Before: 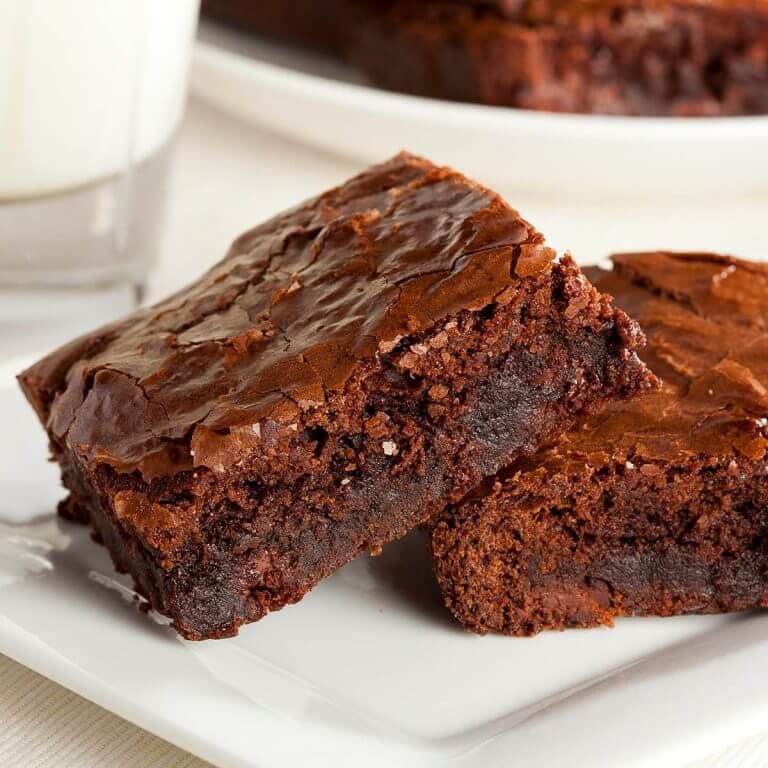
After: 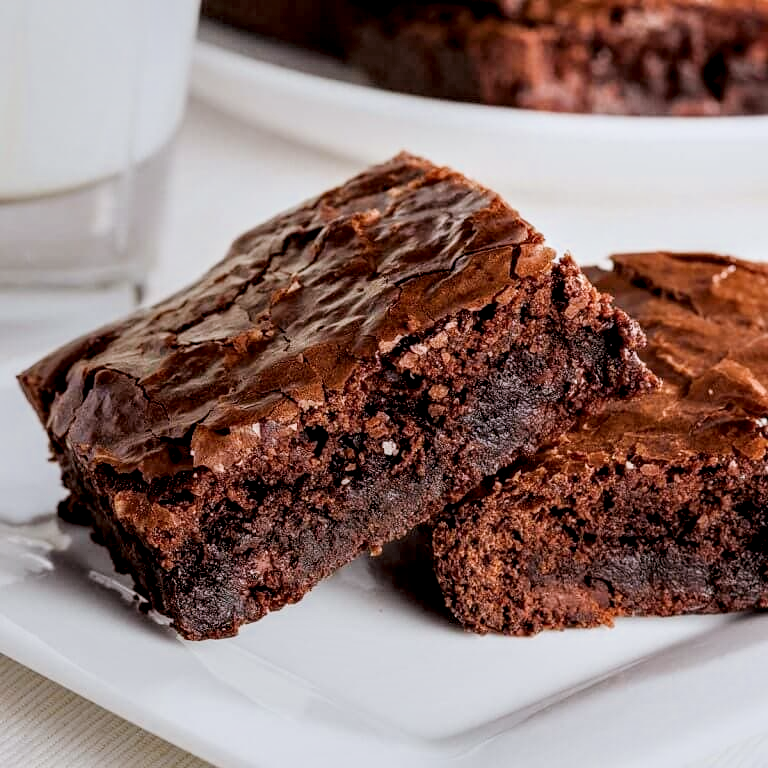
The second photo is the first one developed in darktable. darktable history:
filmic rgb: black relative exposure -7.32 EV, white relative exposure 5.09 EV, hardness 3.2
local contrast: highlights 65%, shadows 54%, detail 169%, midtone range 0.514
color calibration: illuminant as shot in camera, x 0.358, y 0.373, temperature 4628.91 K
